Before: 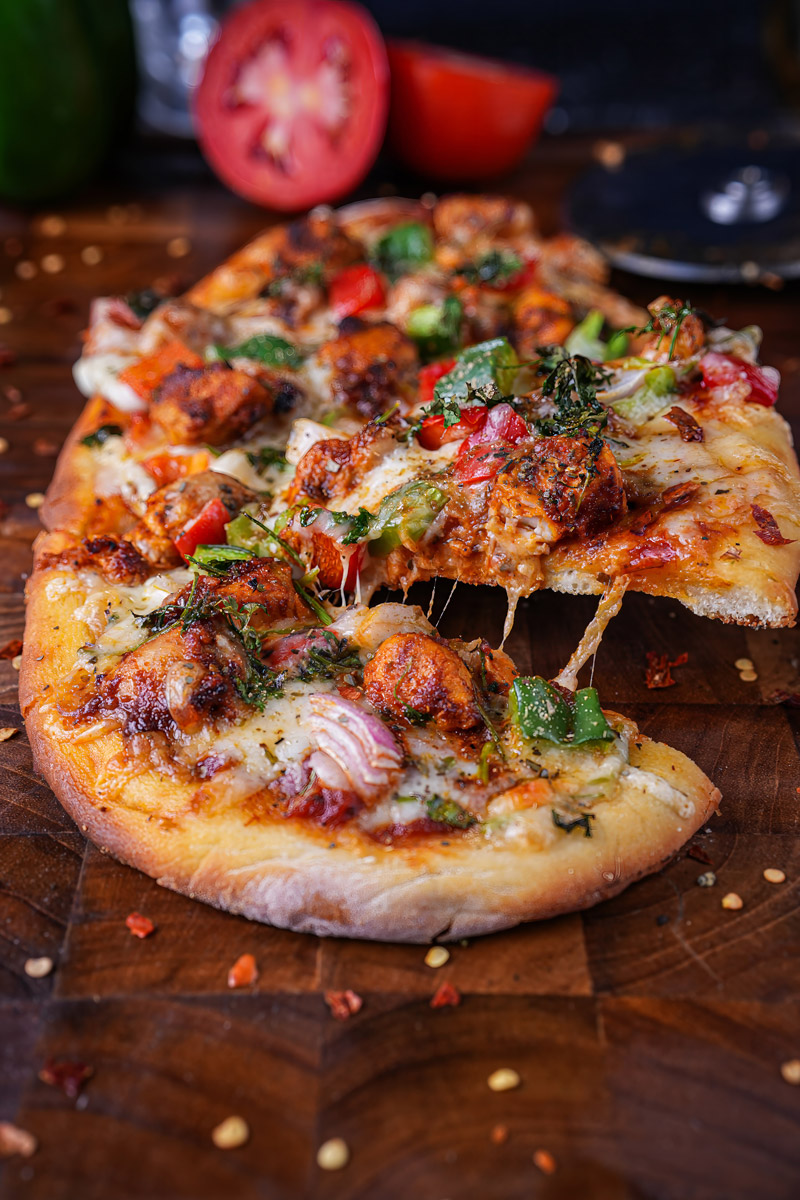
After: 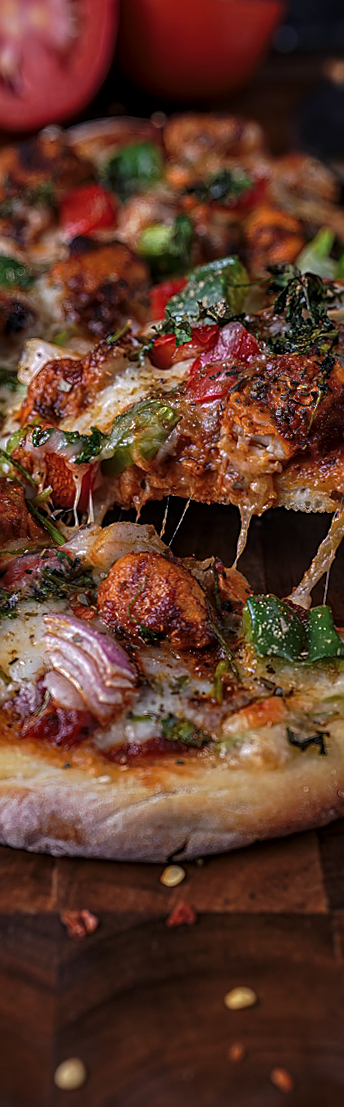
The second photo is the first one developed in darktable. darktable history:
rotate and perspective: rotation -0.45°, automatic cropping original format, crop left 0.008, crop right 0.992, crop top 0.012, crop bottom 0.988
tone curve: curves: ch0 [(0, 0) (0.003, 0.029) (0.011, 0.034) (0.025, 0.044) (0.044, 0.057) (0.069, 0.07) (0.1, 0.084) (0.136, 0.104) (0.177, 0.127) (0.224, 0.156) (0.277, 0.192) (0.335, 0.236) (0.399, 0.284) (0.468, 0.339) (0.543, 0.393) (0.623, 0.454) (0.709, 0.541) (0.801, 0.65) (0.898, 0.766) (1, 1)], preserve colors none
sharpen: on, module defaults
crop: left 33.452%, top 6.025%, right 23.155%
local contrast: detail 130%
